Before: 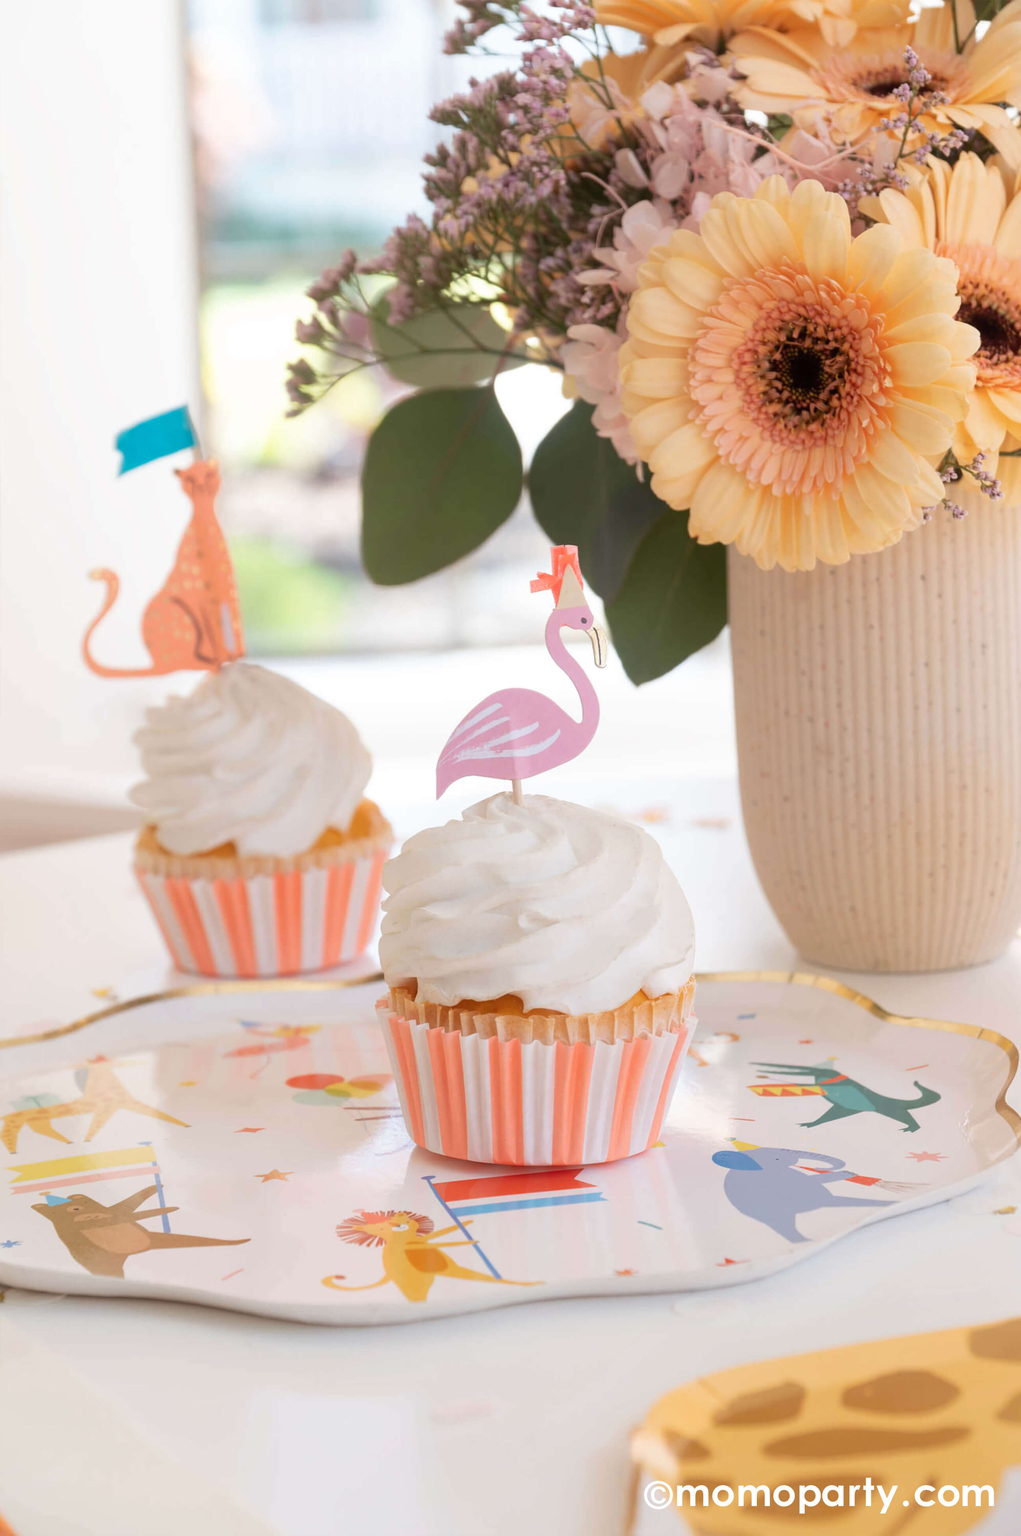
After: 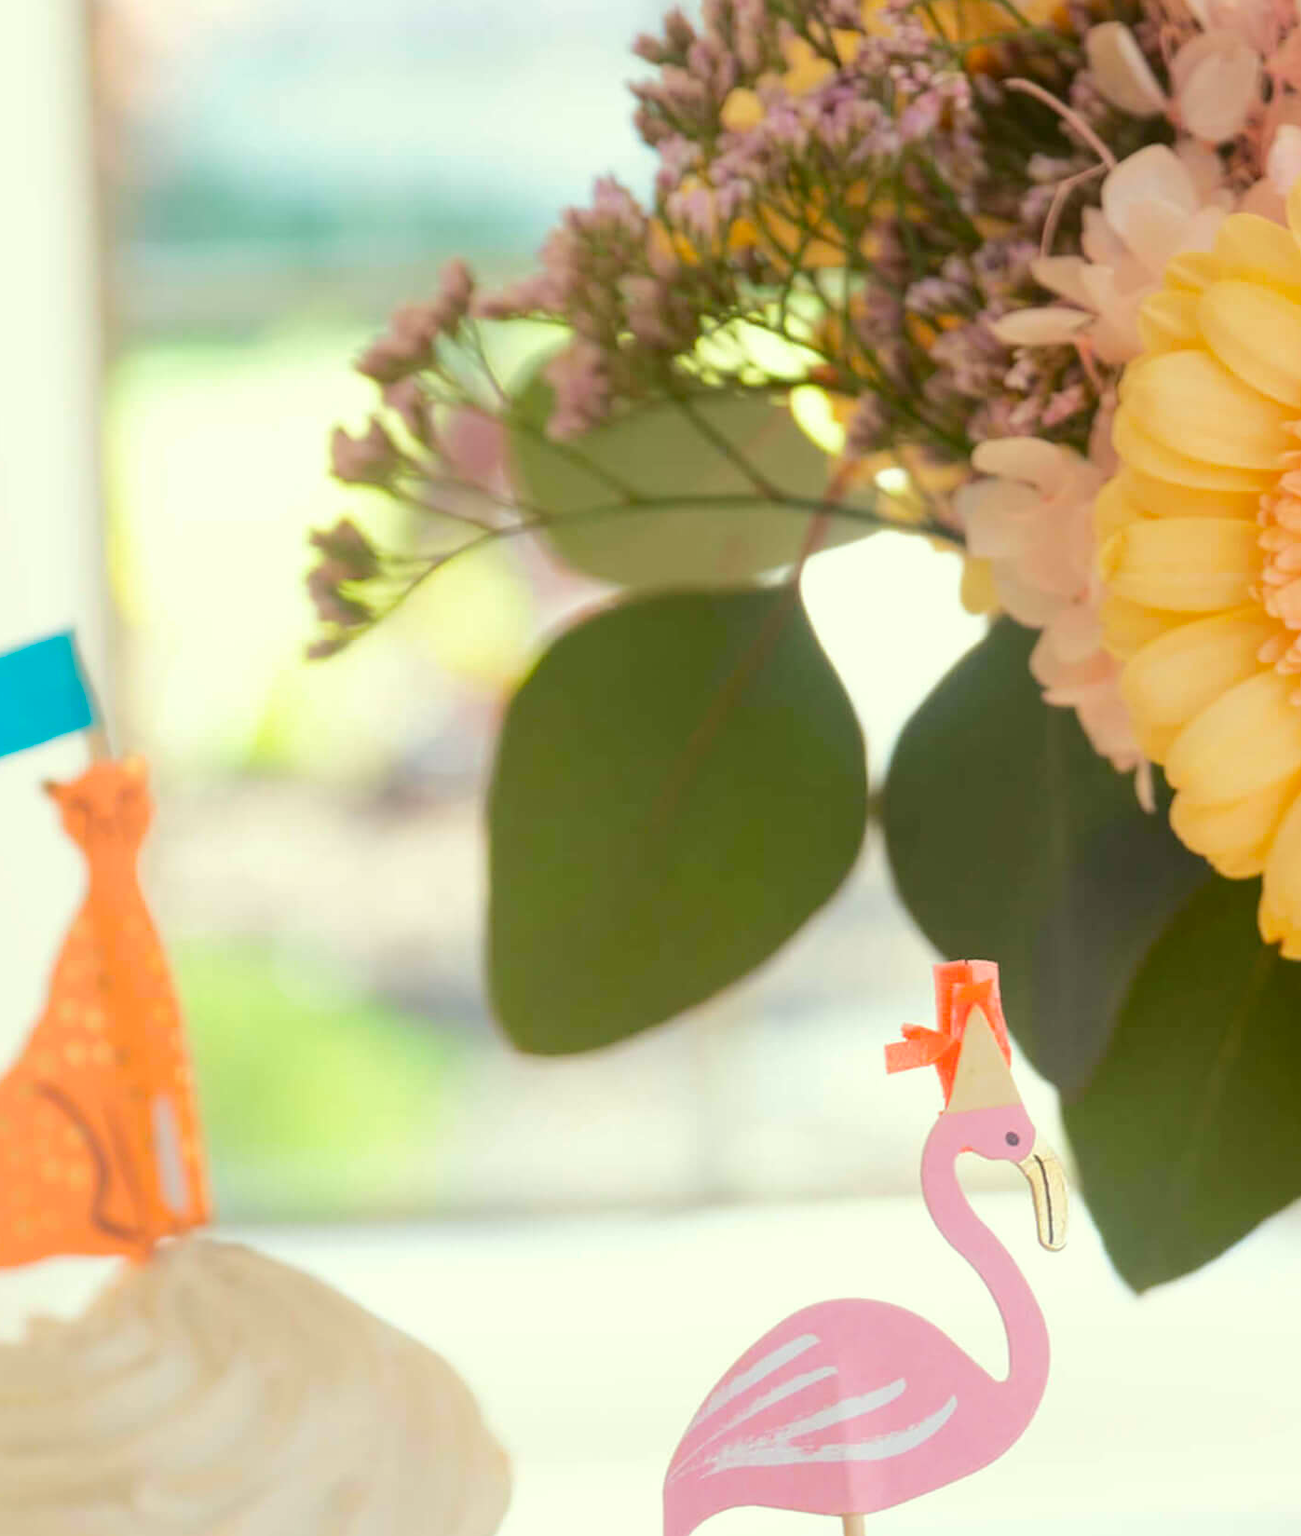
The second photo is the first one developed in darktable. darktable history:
crop: left 15.306%, top 9.065%, right 30.789%, bottom 48.638%
color balance rgb: perceptual saturation grading › global saturation 25%, perceptual brilliance grading › mid-tones 10%, perceptual brilliance grading › shadows 15%, global vibrance 20%
color correction: highlights a* -5.94, highlights b* 11.19
